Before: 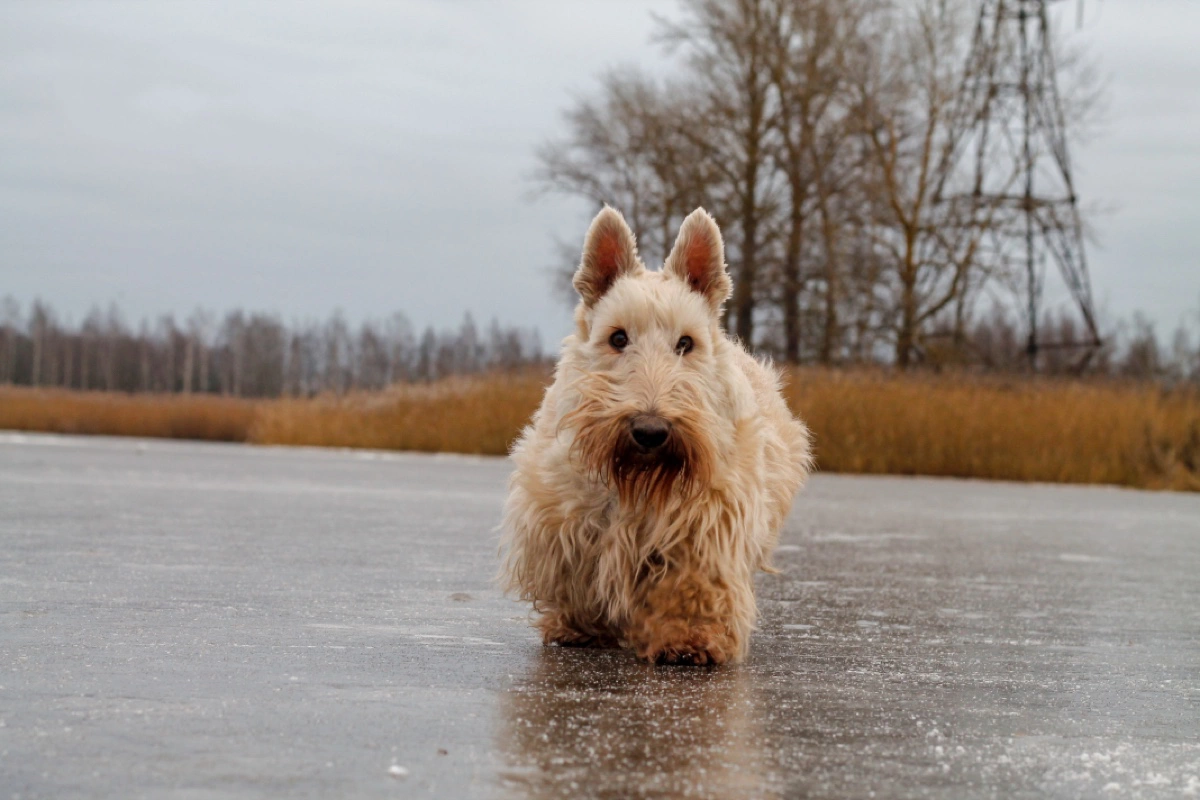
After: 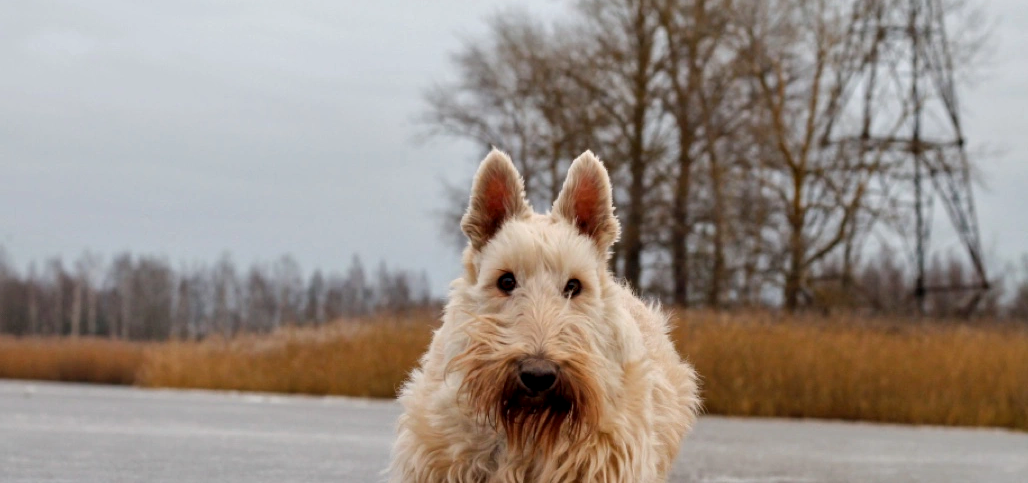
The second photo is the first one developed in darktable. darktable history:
contrast equalizer: octaves 7, y [[0.6 ×6], [0.55 ×6], [0 ×6], [0 ×6], [0 ×6]], mix 0.29
crop and rotate: left 9.345%, top 7.22%, right 4.982%, bottom 32.331%
